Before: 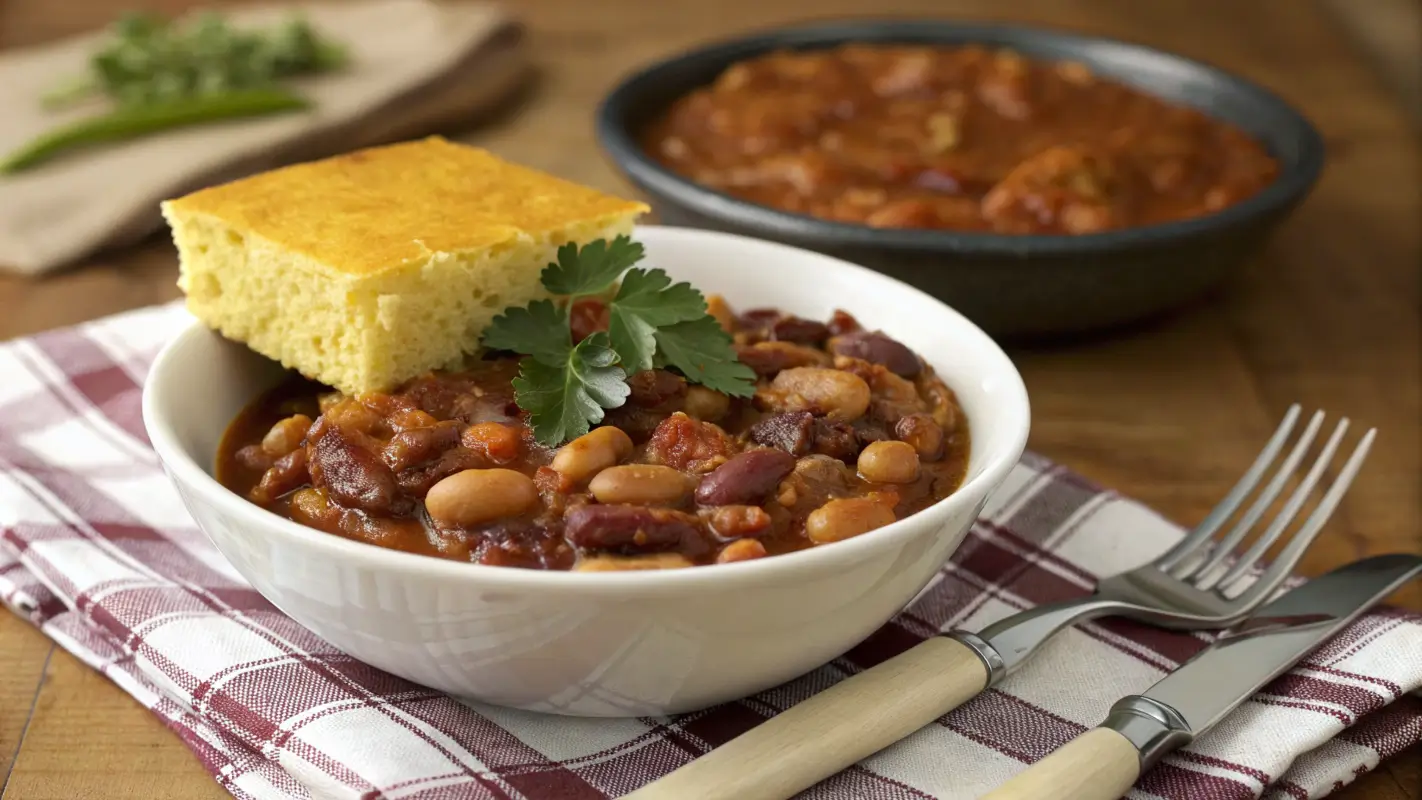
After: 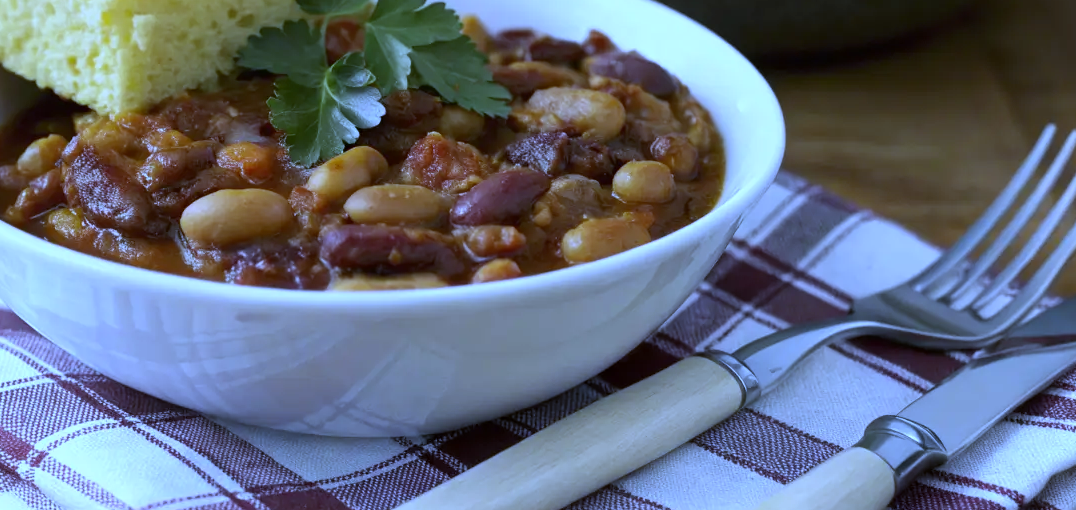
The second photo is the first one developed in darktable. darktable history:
white balance: red 0.766, blue 1.537
crop and rotate: left 17.299%, top 35.115%, right 7.015%, bottom 1.024%
